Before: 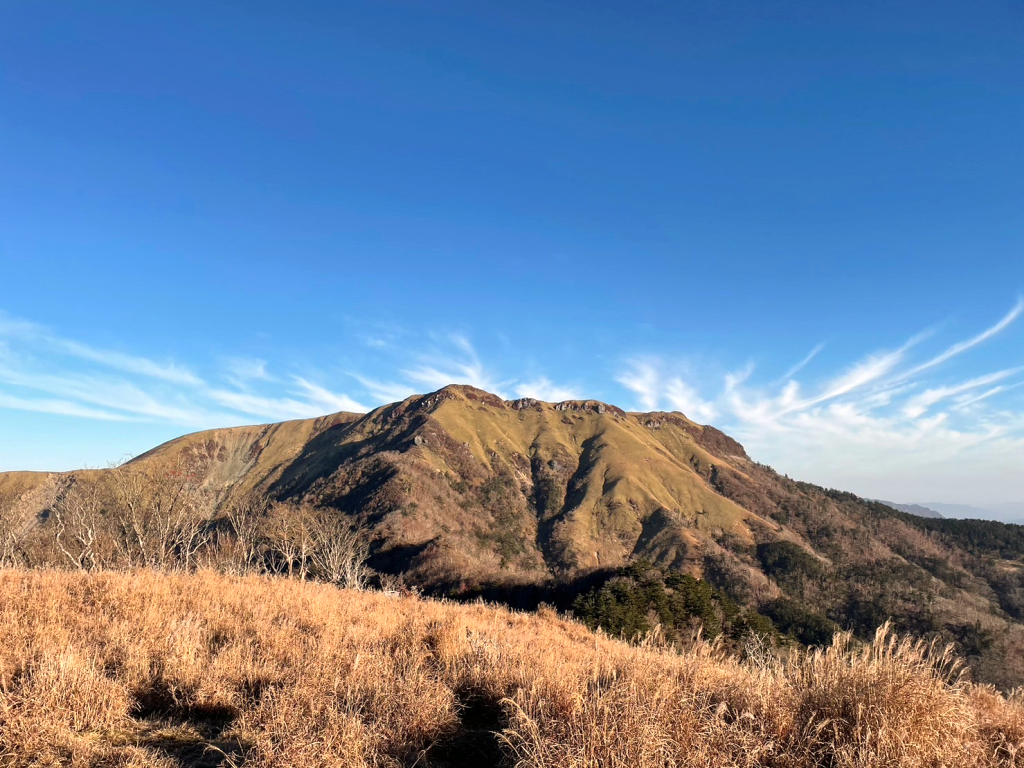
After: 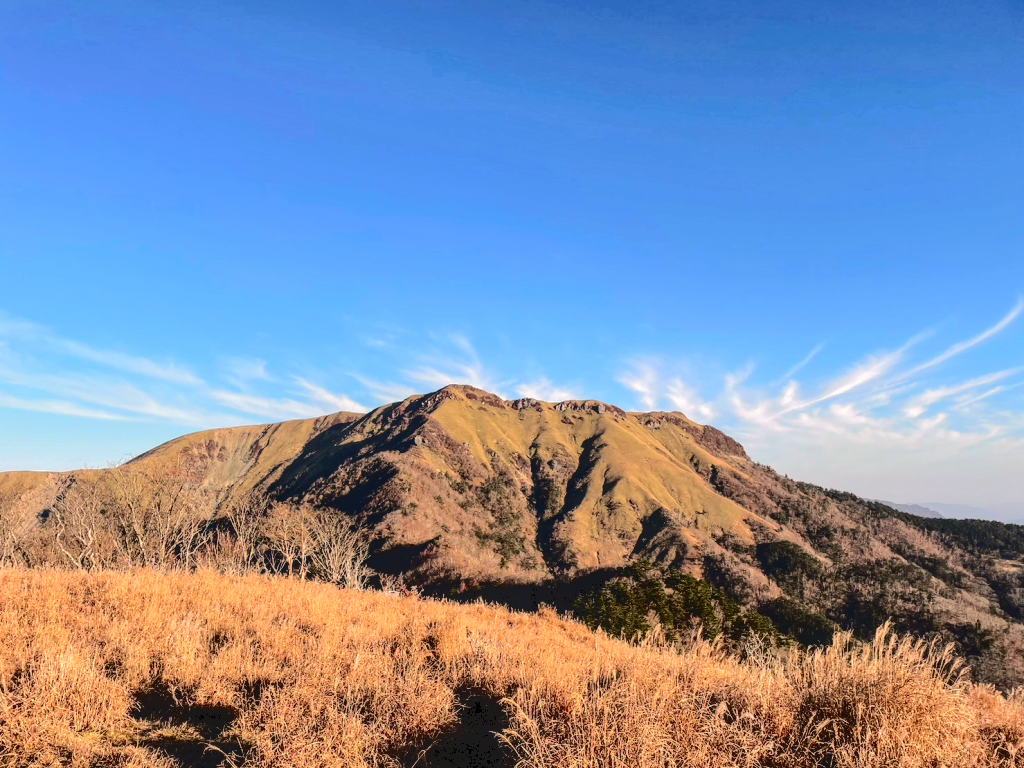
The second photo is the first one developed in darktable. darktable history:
exposure: exposure -0.115 EV, compensate exposure bias true, compensate highlight preservation false
local contrast: on, module defaults
color correction: highlights a* 3.33, highlights b* 1.97, saturation 1.22
tone curve: curves: ch0 [(0, 0) (0.003, 0.089) (0.011, 0.089) (0.025, 0.088) (0.044, 0.089) (0.069, 0.094) (0.1, 0.108) (0.136, 0.119) (0.177, 0.147) (0.224, 0.204) (0.277, 0.28) (0.335, 0.389) (0.399, 0.486) (0.468, 0.588) (0.543, 0.647) (0.623, 0.705) (0.709, 0.759) (0.801, 0.815) (0.898, 0.873) (1, 1)], color space Lab, independent channels, preserve colors none
